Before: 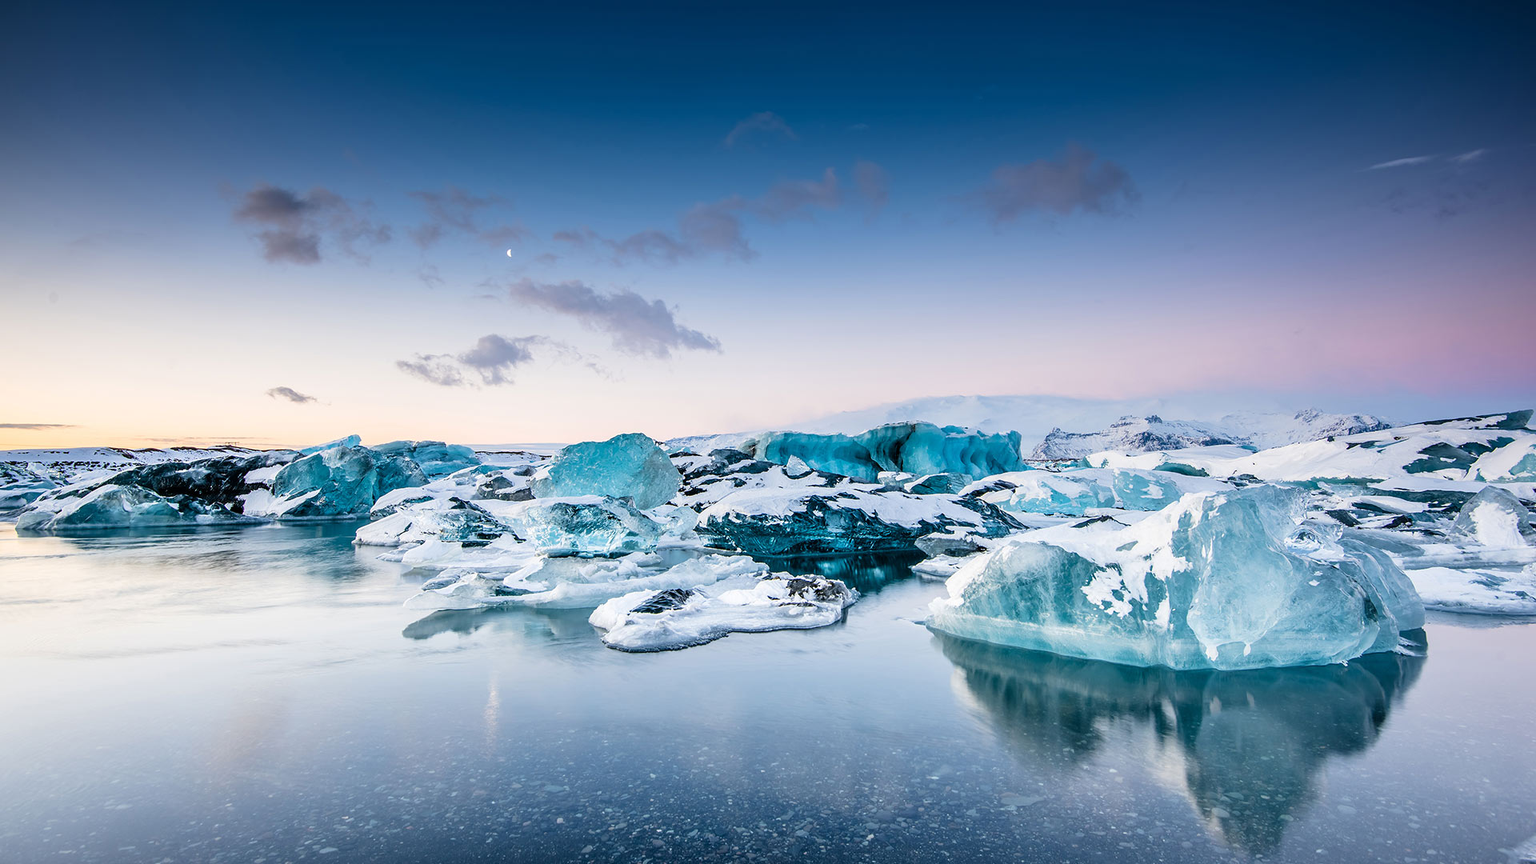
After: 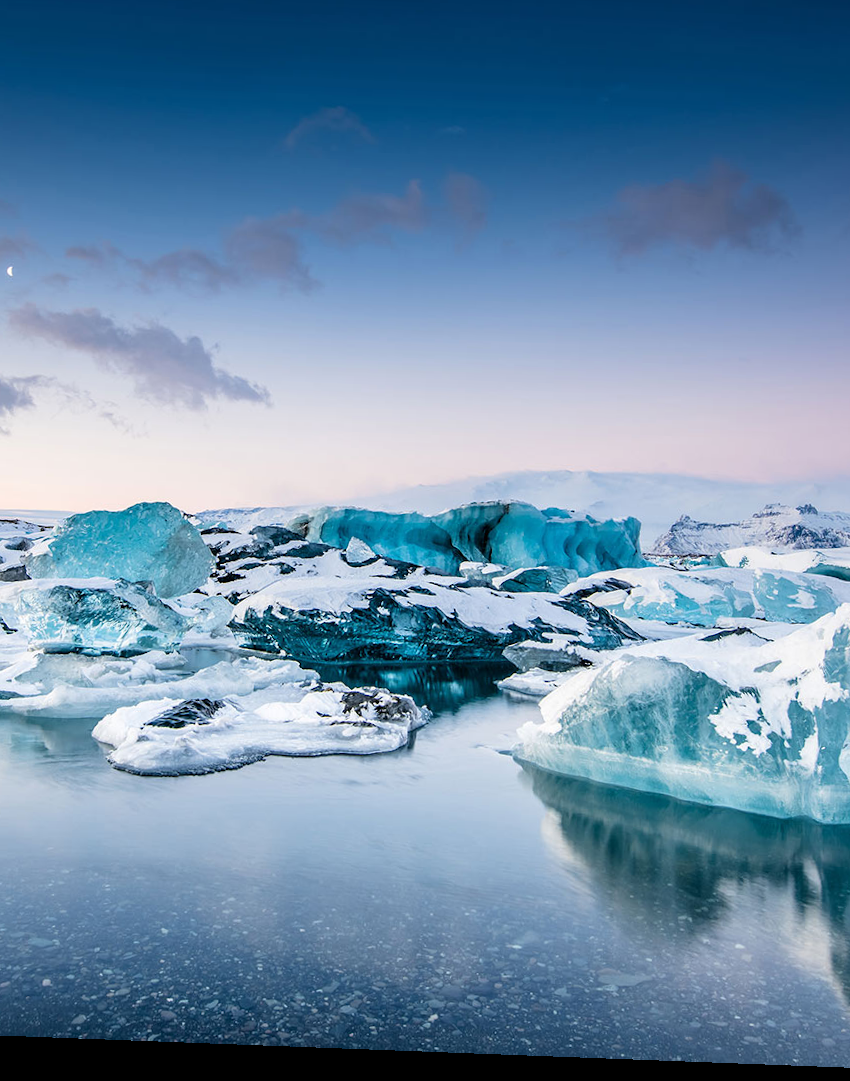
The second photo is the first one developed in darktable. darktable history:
rotate and perspective: rotation 2.17°, automatic cropping off
crop: left 33.452%, top 6.025%, right 23.155%
